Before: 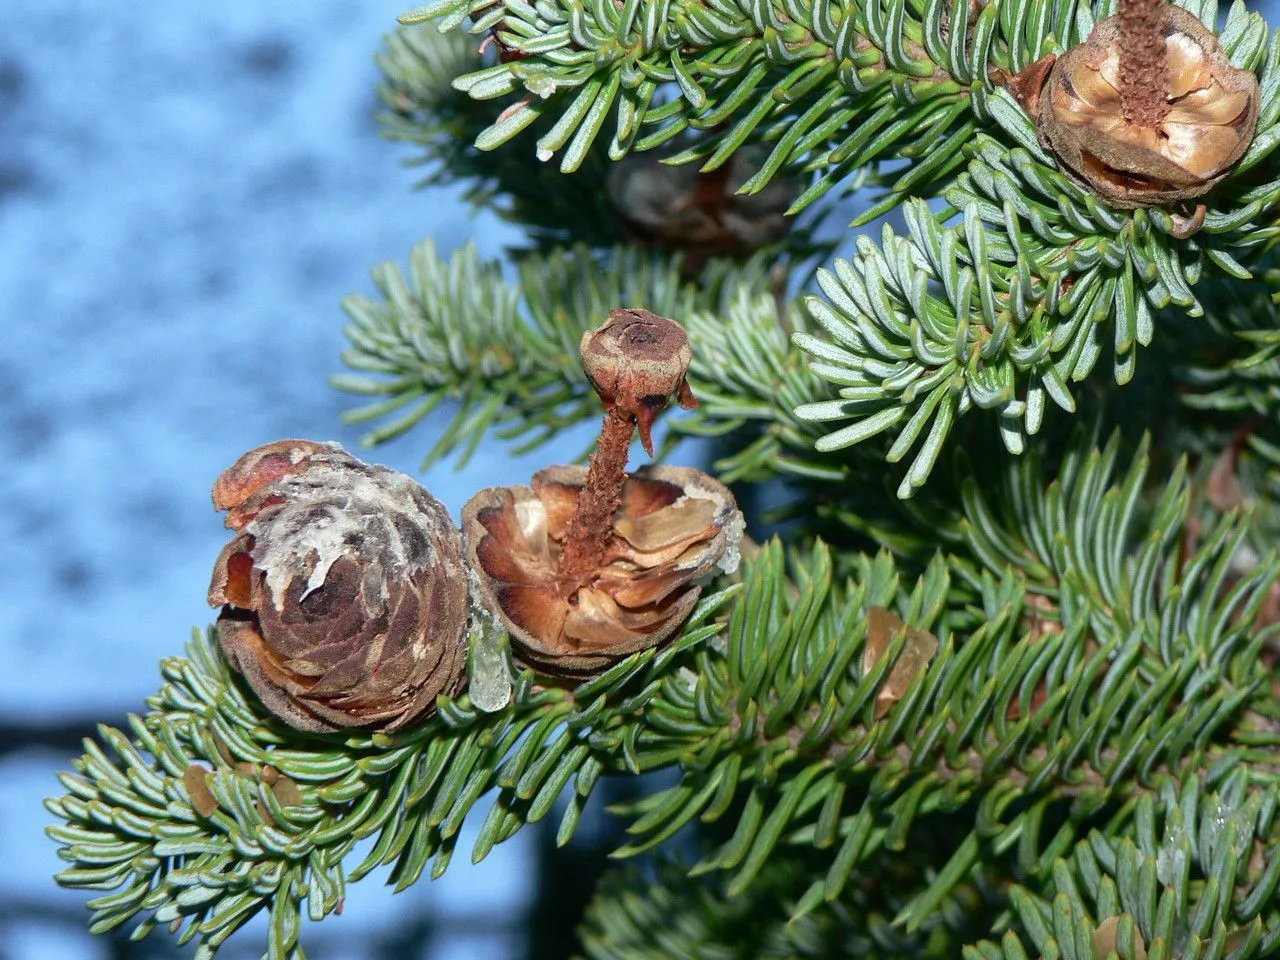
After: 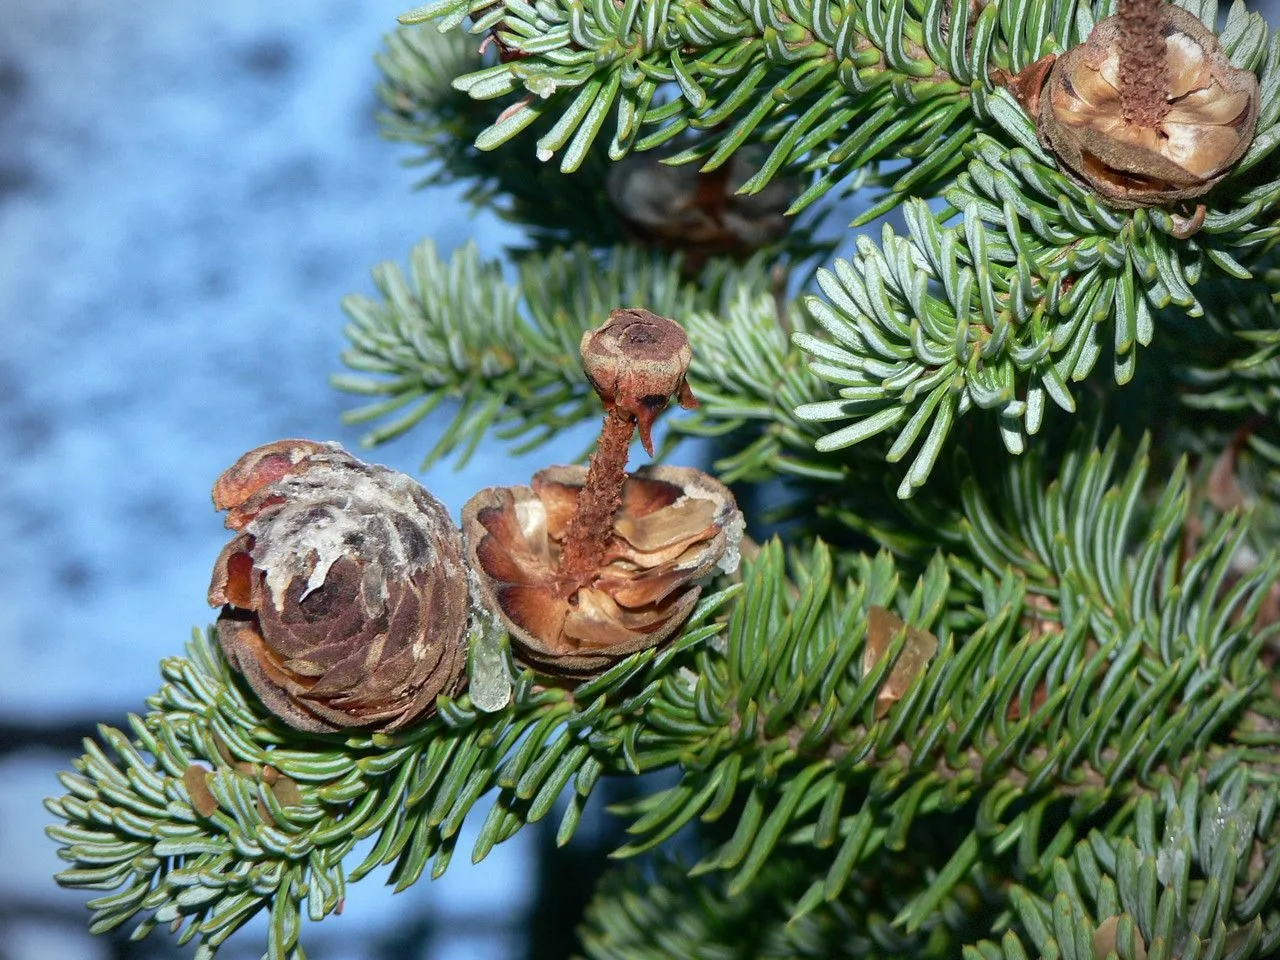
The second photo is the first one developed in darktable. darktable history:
vignetting: fall-off radius 64.13%, dithering 8-bit output, unbound false
